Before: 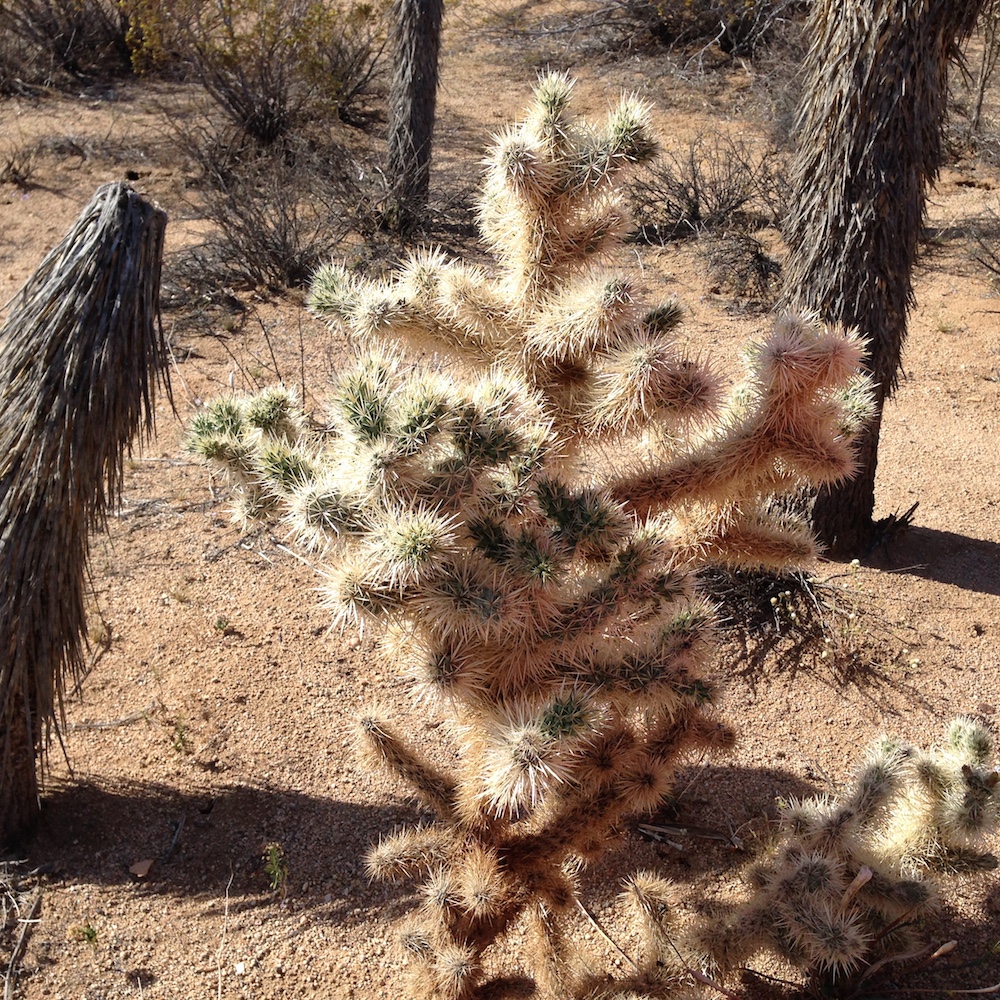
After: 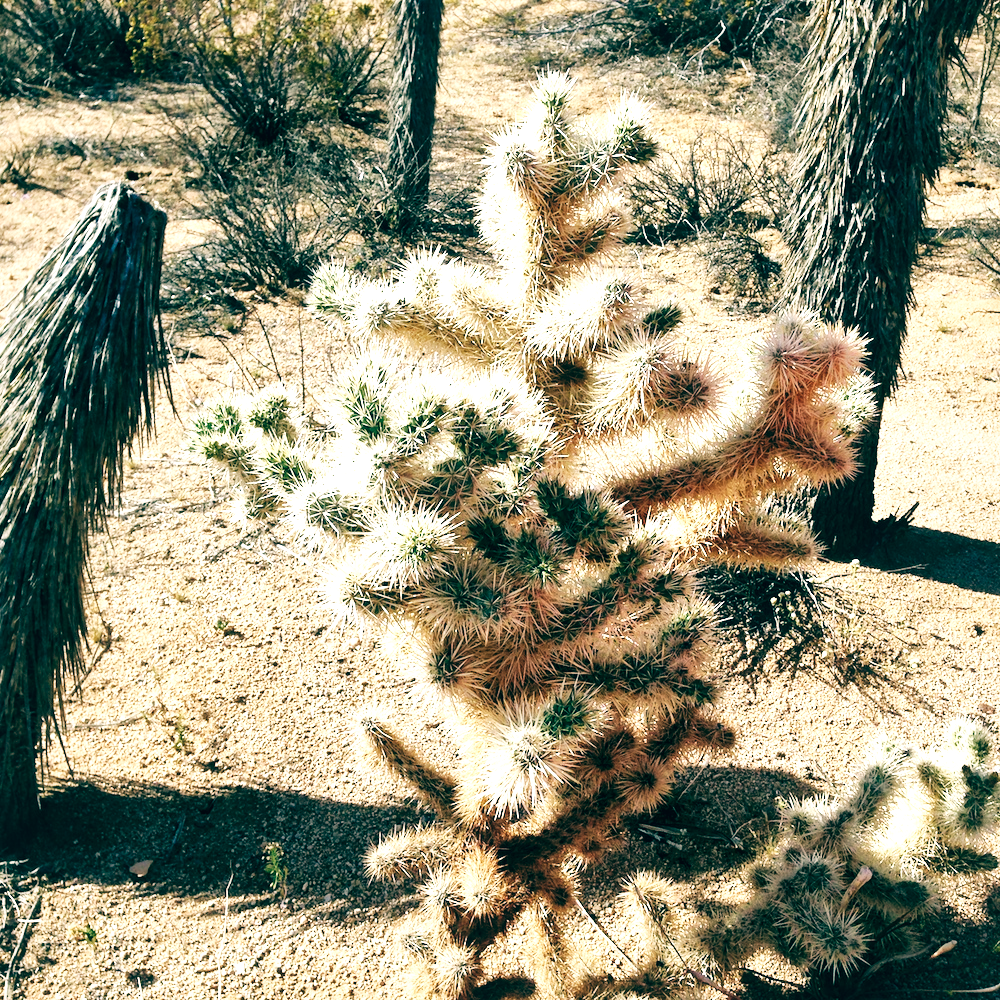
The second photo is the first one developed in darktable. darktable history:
local contrast: mode bilateral grid, contrast 20, coarseness 50, detail 171%, midtone range 0.2
base curve: curves: ch0 [(0, 0) (0.007, 0.004) (0.027, 0.03) (0.046, 0.07) (0.207, 0.54) (0.442, 0.872) (0.673, 0.972) (1, 1)], preserve colors none
color balance: lift [1.005, 0.99, 1.007, 1.01], gamma [1, 0.979, 1.011, 1.021], gain [0.923, 1.098, 1.025, 0.902], input saturation 90.45%, contrast 7.73%, output saturation 105.91%
